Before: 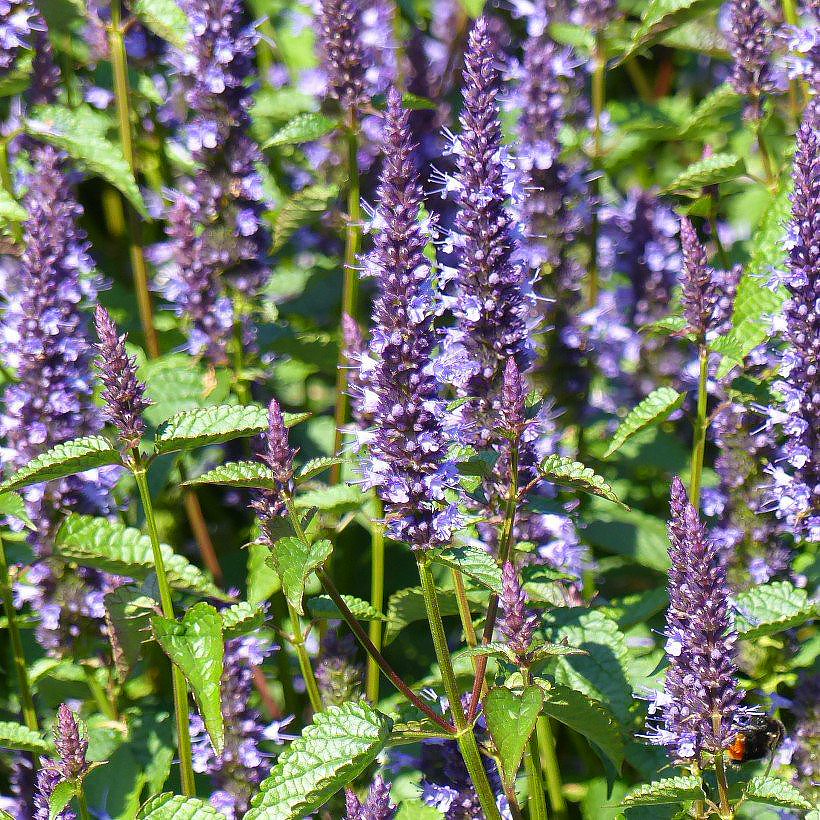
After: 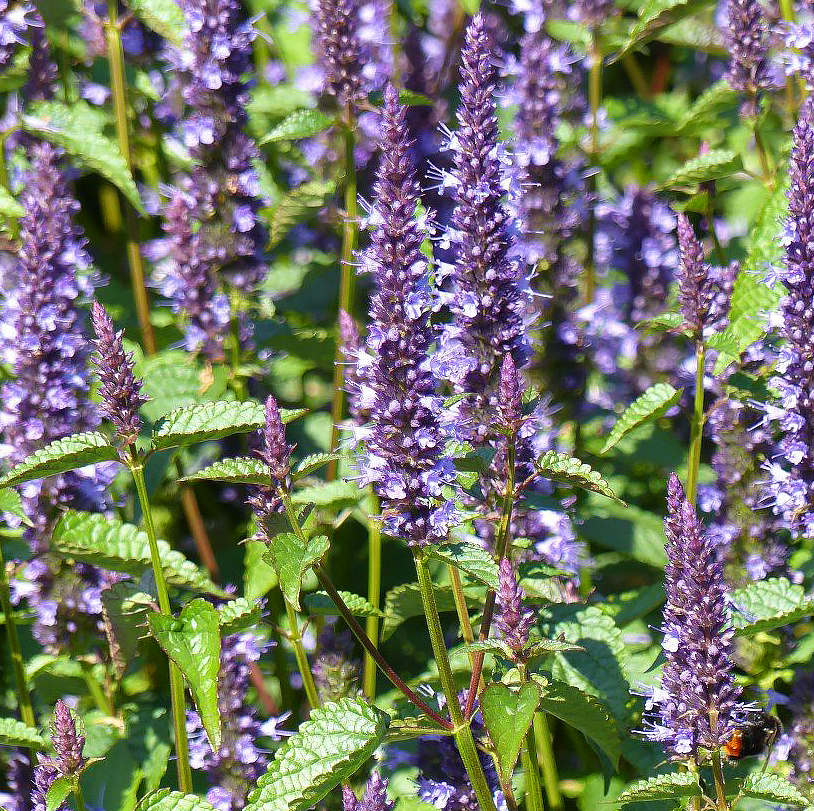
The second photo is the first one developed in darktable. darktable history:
crop: left 0.456%, top 0.585%, right 0.229%, bottom 0.434%
